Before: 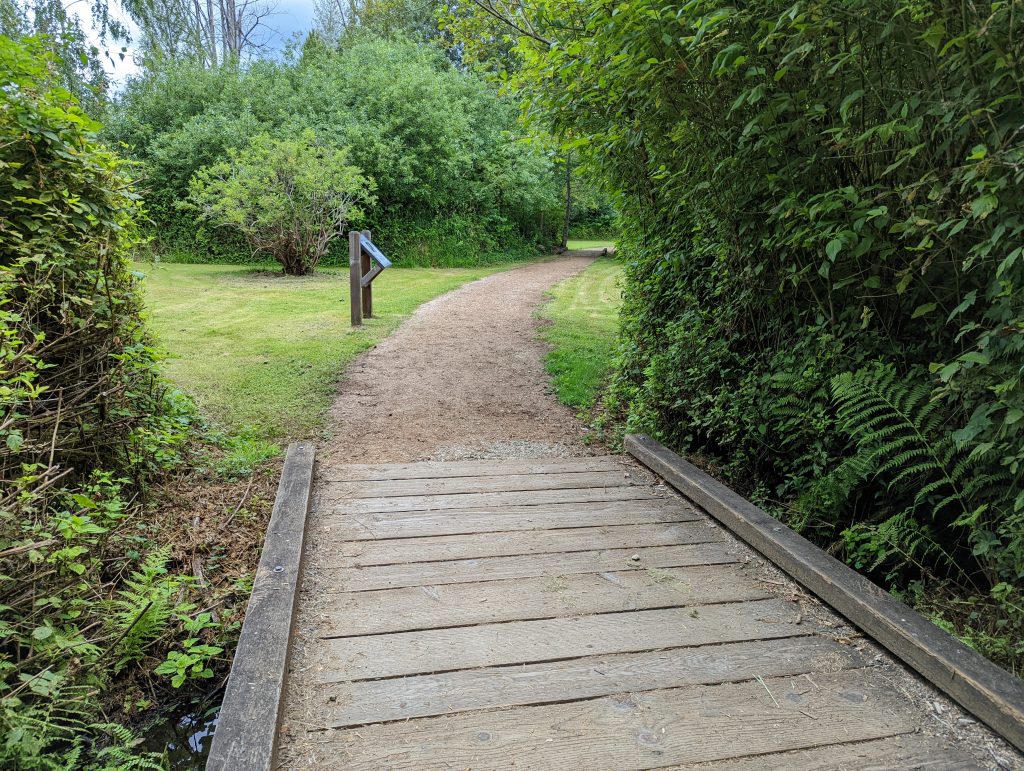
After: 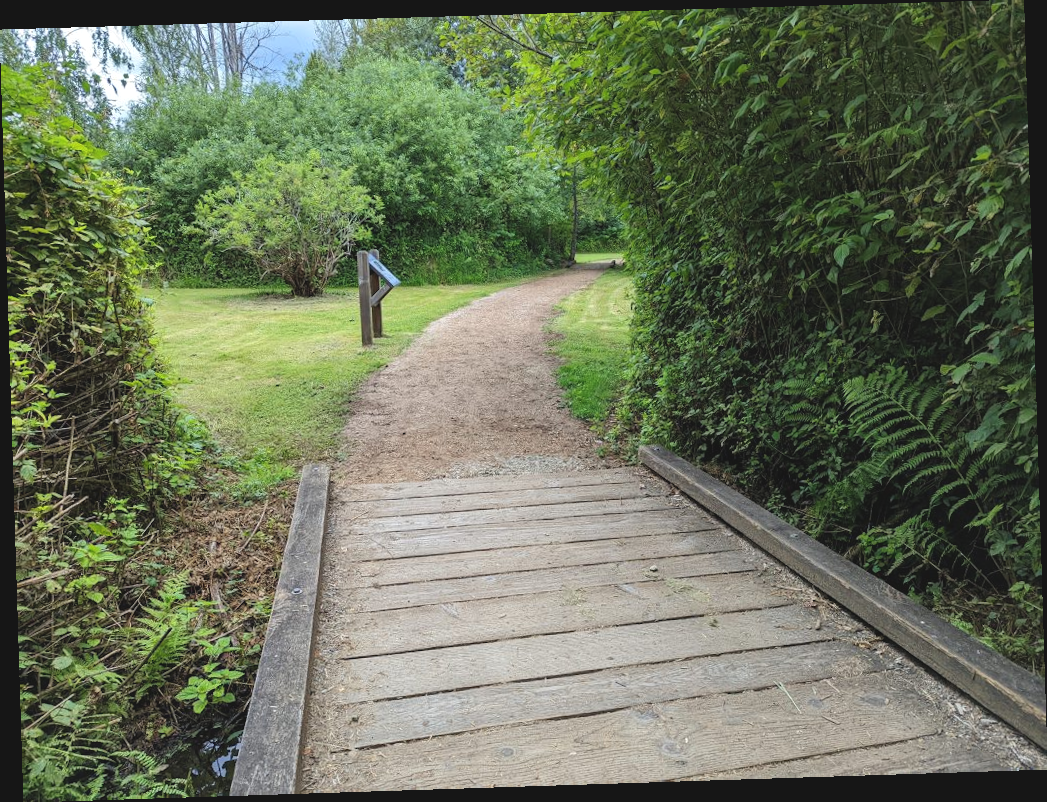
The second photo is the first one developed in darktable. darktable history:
exposure: black level correction -0.008, exposure 0.067 EV, compensate highlight preservation false
rotate and perspective: rotation -1.77°, lens shift (horizontal) 0.004, automatic cropping off
